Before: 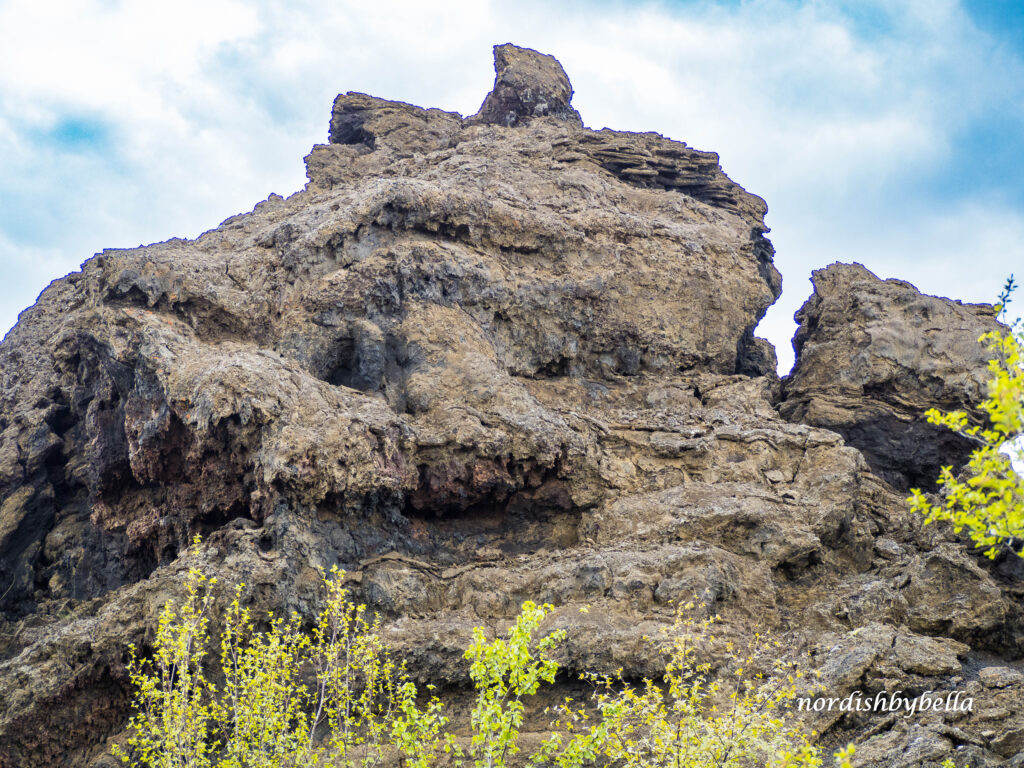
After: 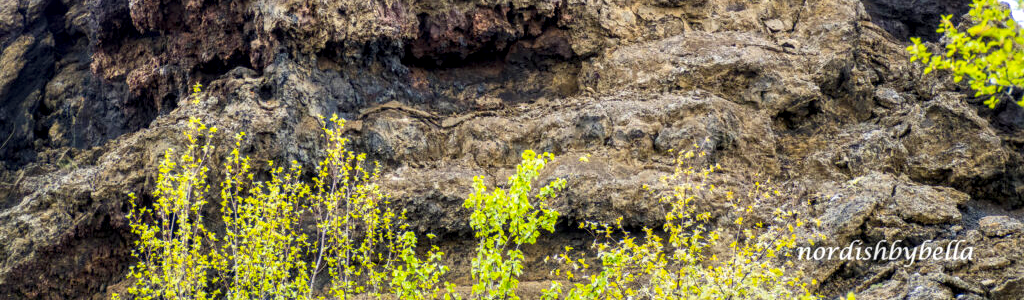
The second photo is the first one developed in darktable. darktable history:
crop and rotate: top 58.791%, bottom 2.09%
local contrast: detail 130%
contrast brightness saturation: contrast 0.091, saturation 0.277
